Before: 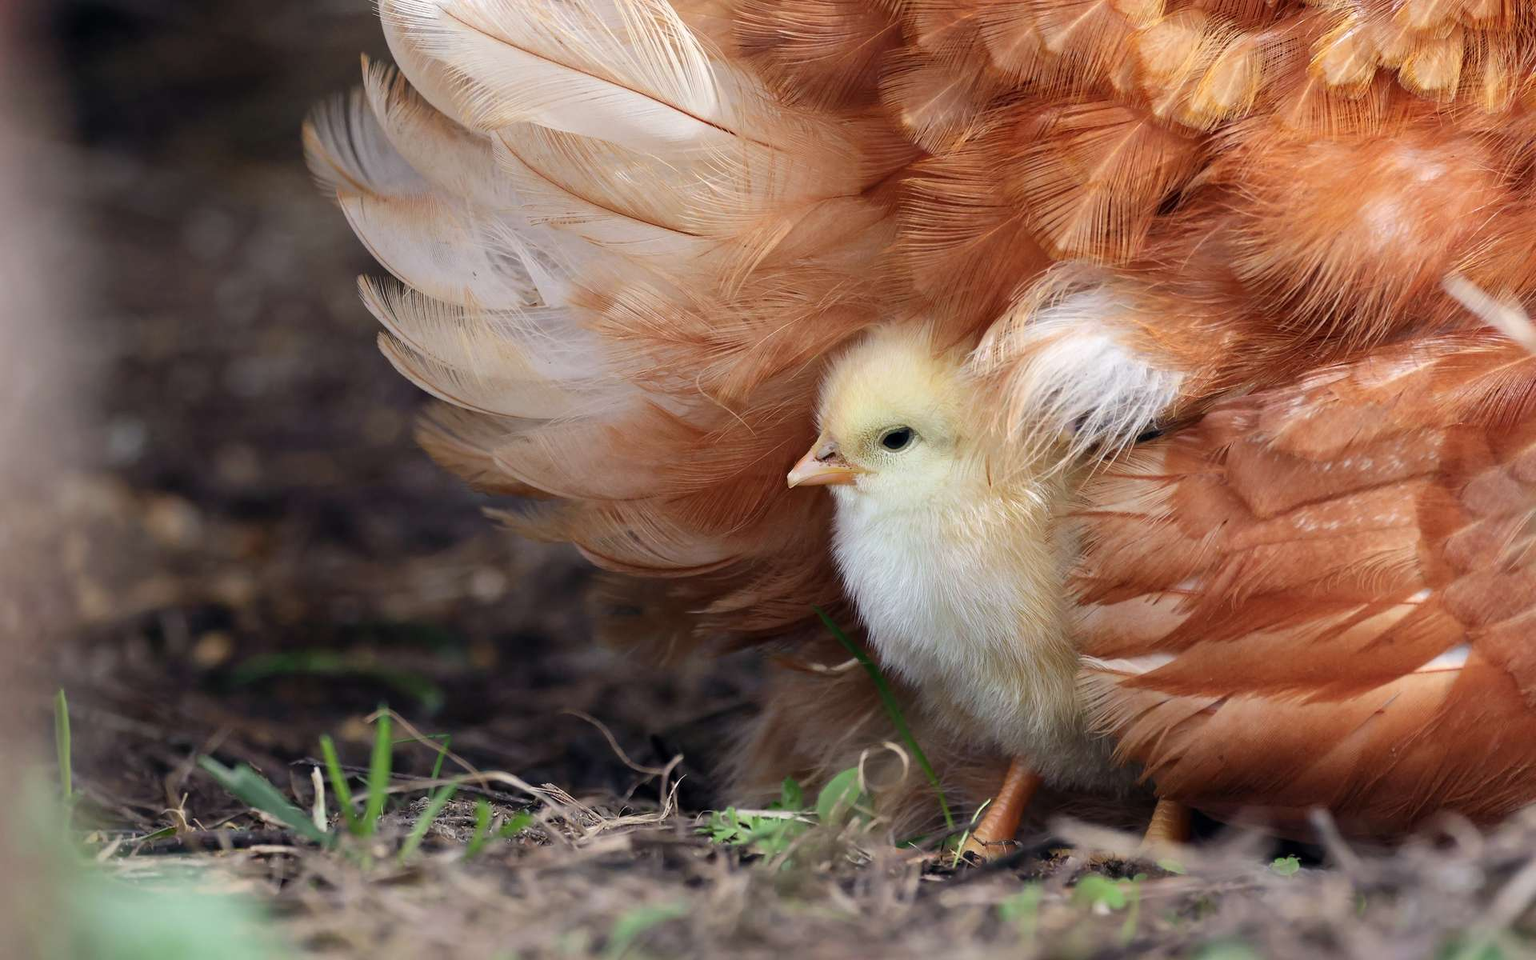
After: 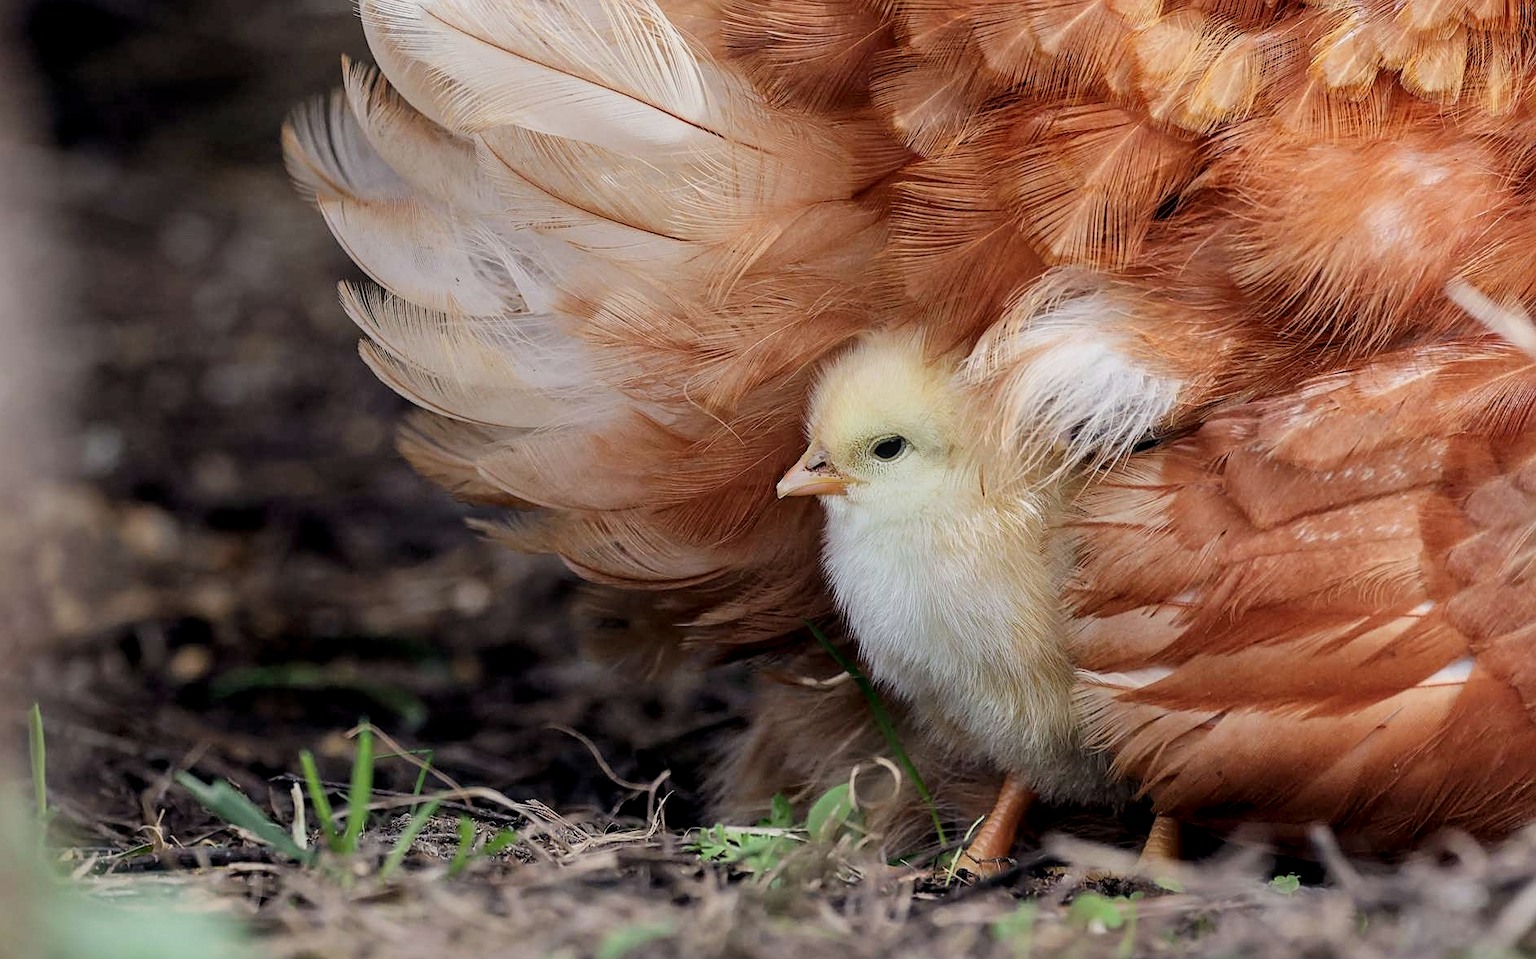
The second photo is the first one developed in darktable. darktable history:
sharpen: on, module defaults
local contrast: on, module defaults
crop: left 1.743%, right 0.268%, bottom 2.011%
filmic rgb: white relative exposure 3.8 EV, hardness 4.35
